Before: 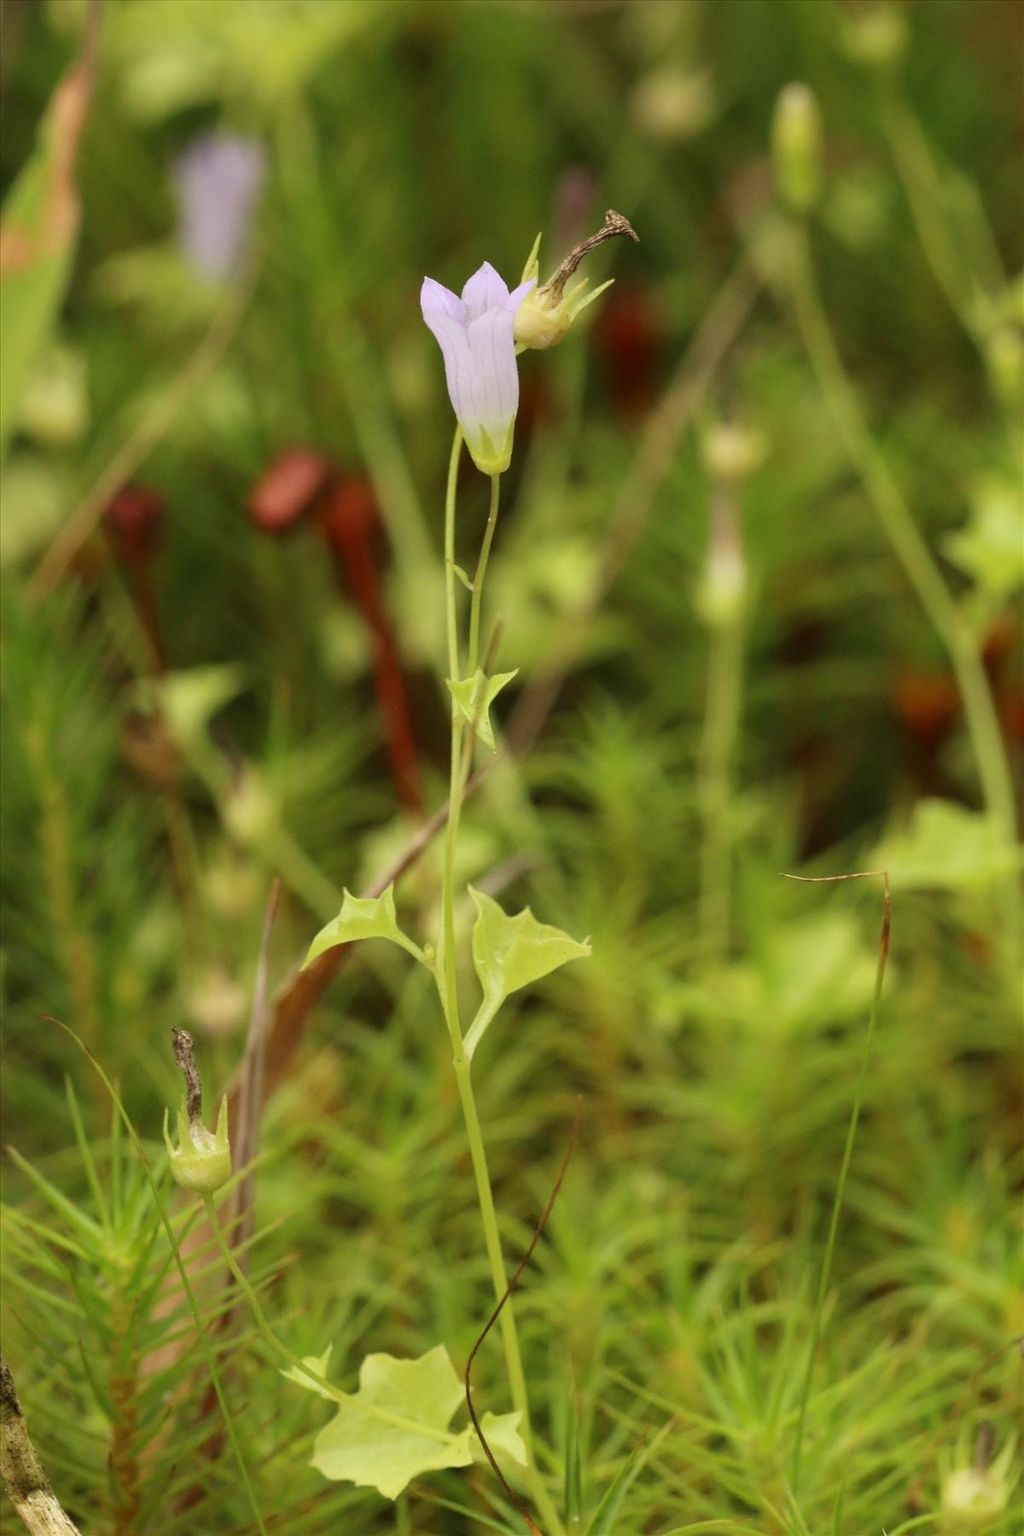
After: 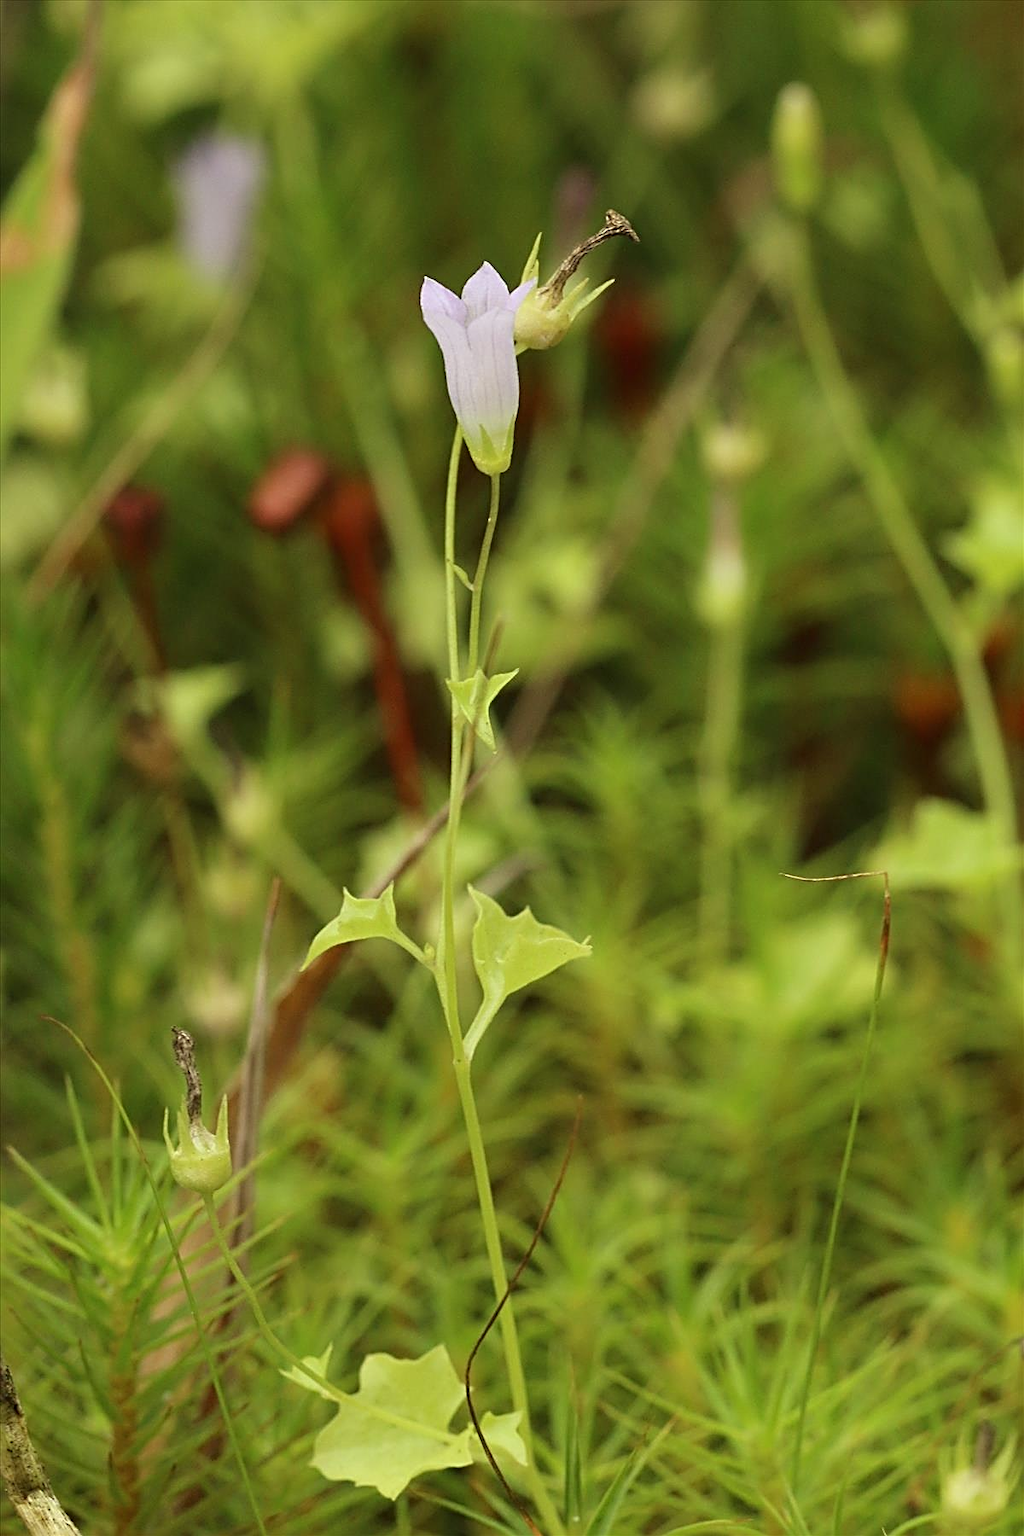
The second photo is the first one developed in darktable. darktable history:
color correction: highlights a* -4.61, highlights b* 5.04, saturation 0.938
sharpen: radius 2.607, amount 0.696
